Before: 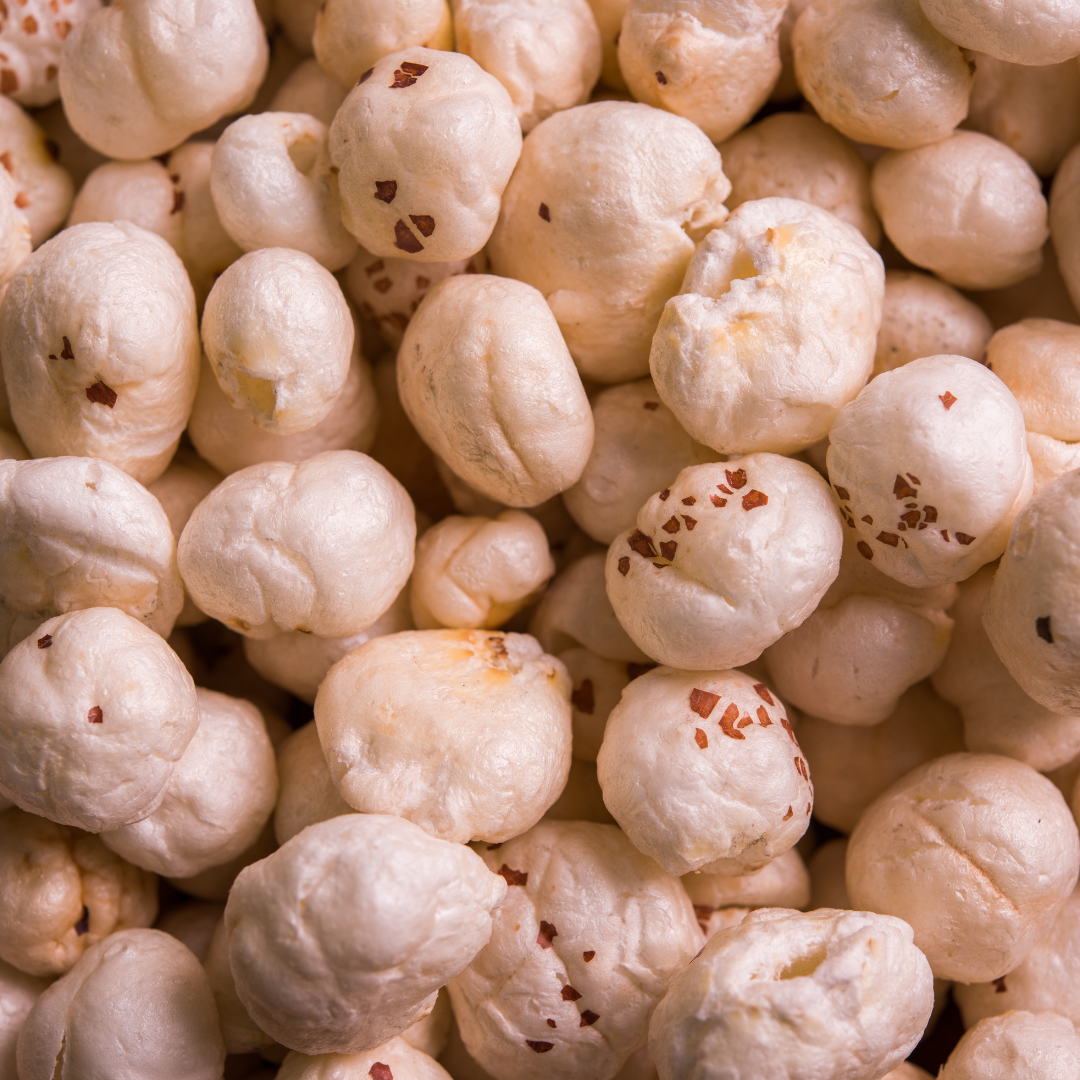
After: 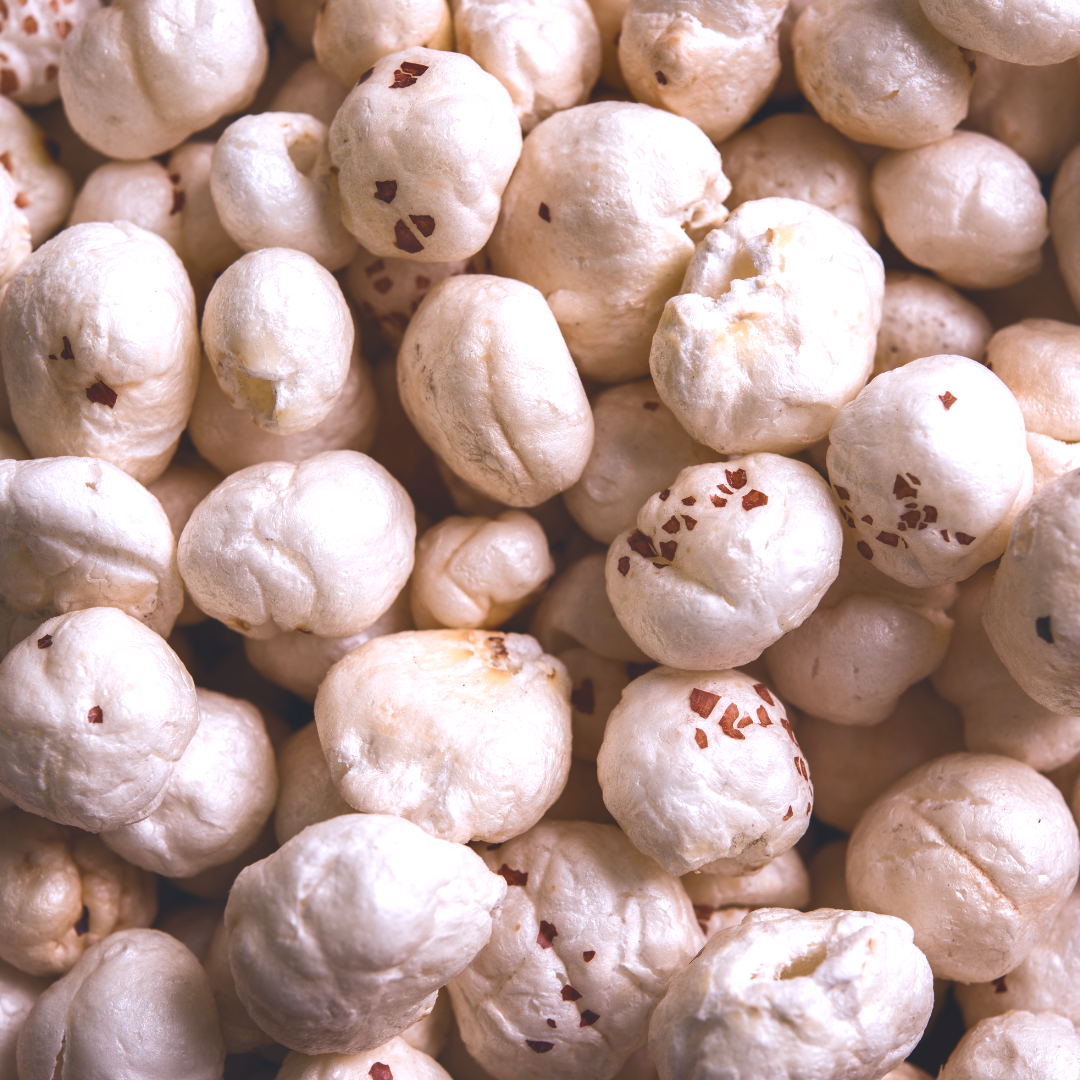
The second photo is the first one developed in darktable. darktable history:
color calibration: gray › normalize channels true, x 0.37, y 0.382, temperature 4316.28 K, gamut compression 0.004
color balance rgb: perceptual saturation grading › global saturation 20%, perceptual saturation grading › highlights -50.471%, perceptual saturation grading › shadows 31.159%, perceptual brilliance grading › global brilliance 15.148%, perceptual brilliance grading › shadows -35.25%
exposure: black level correction -0.029, compensate exposure bias true, compensate highlight preservation false
shadows and highlights: shadows -88.15, highlights -35.33, soften with gaussian
